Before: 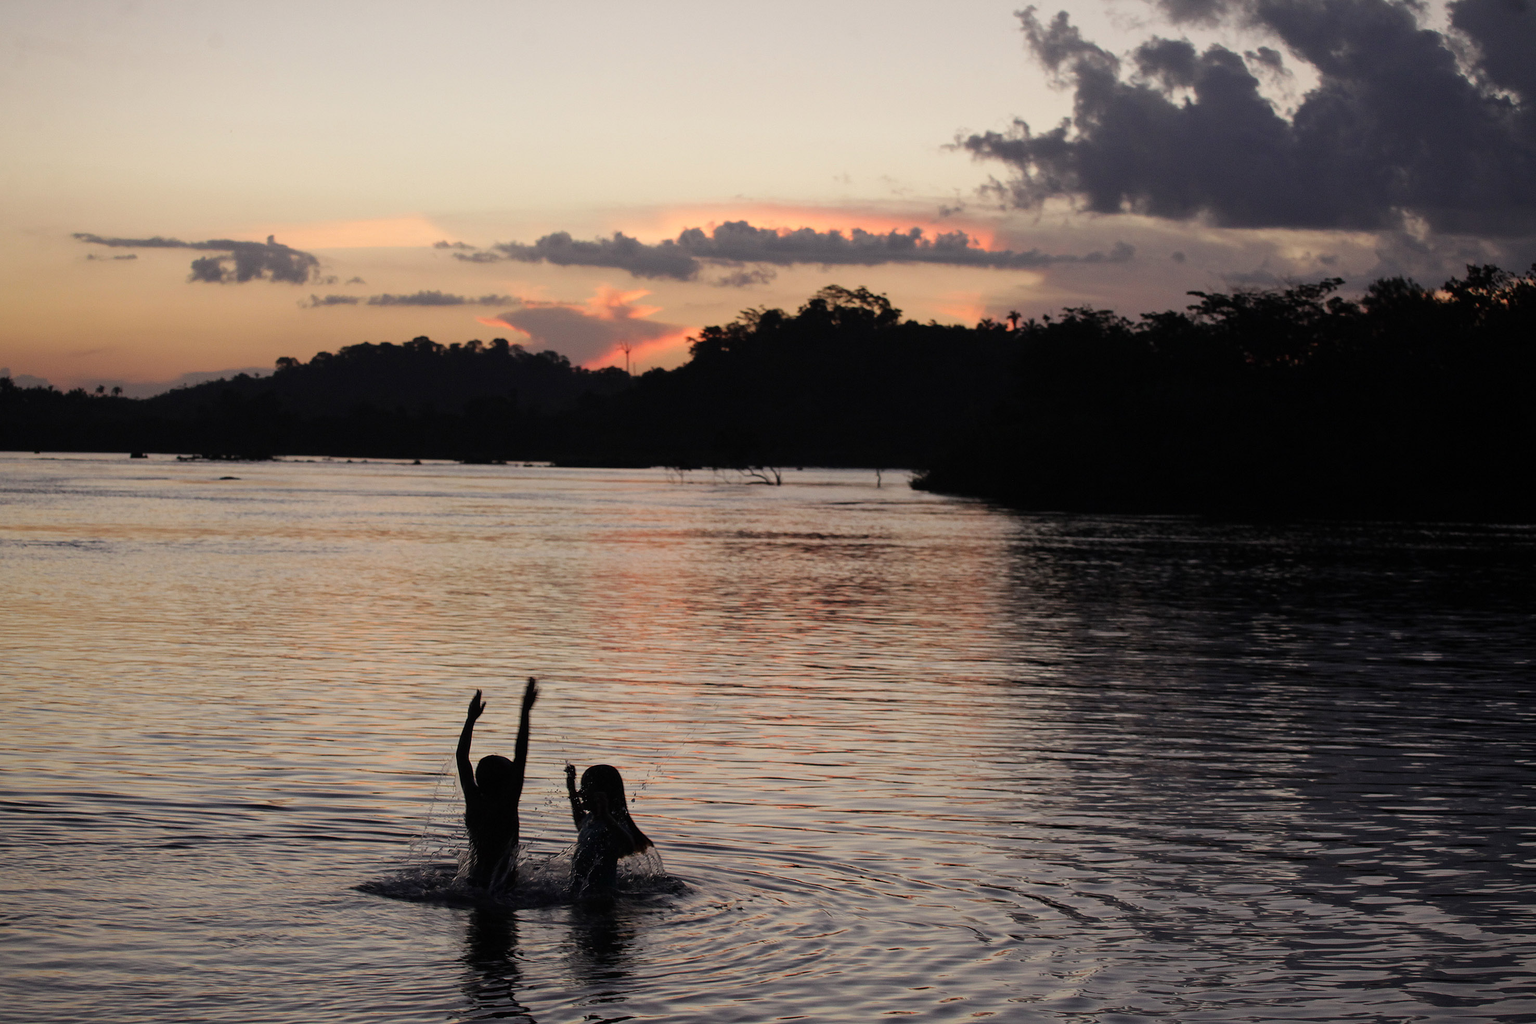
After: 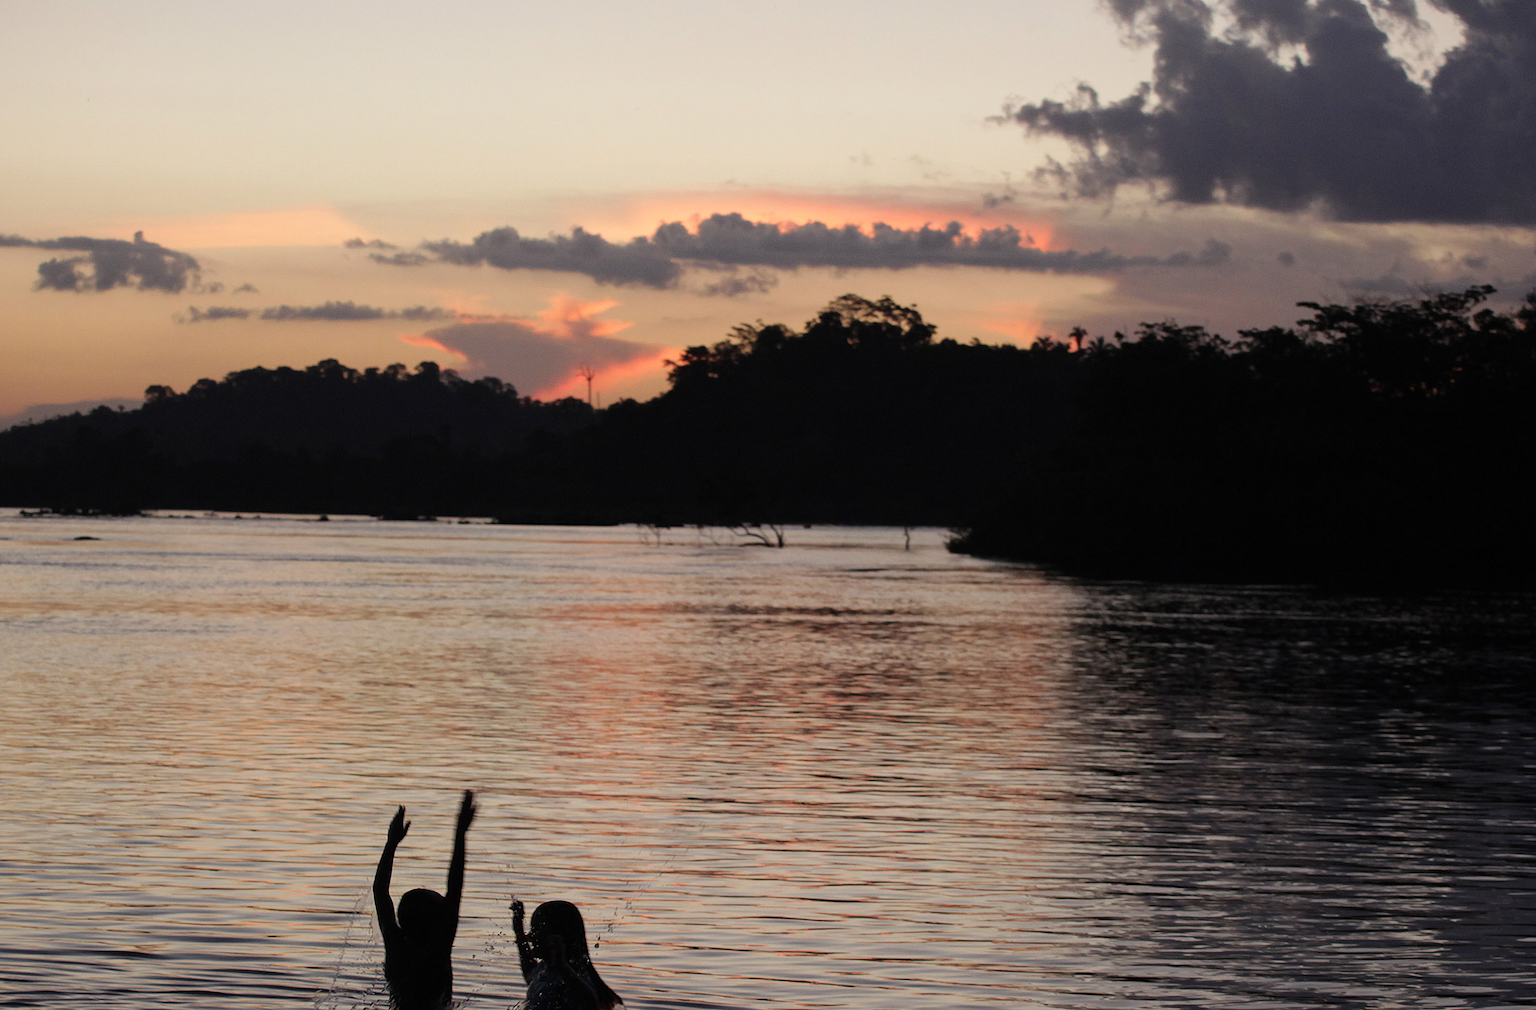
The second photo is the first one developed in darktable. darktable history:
crop and rotate: left 10.517%, top 5.143%, right 10.37%, bottom 16.793%
